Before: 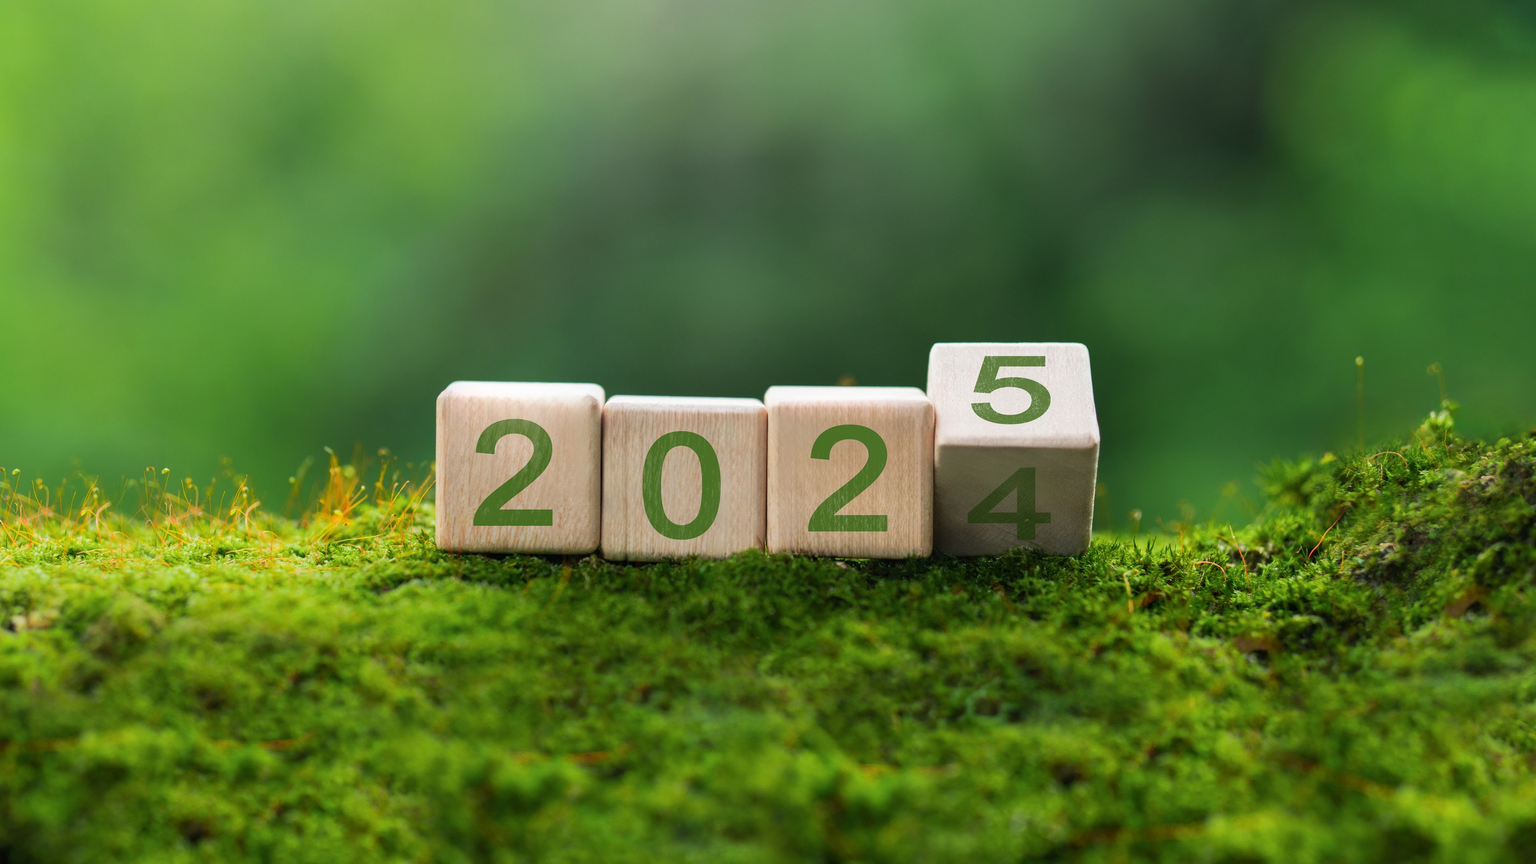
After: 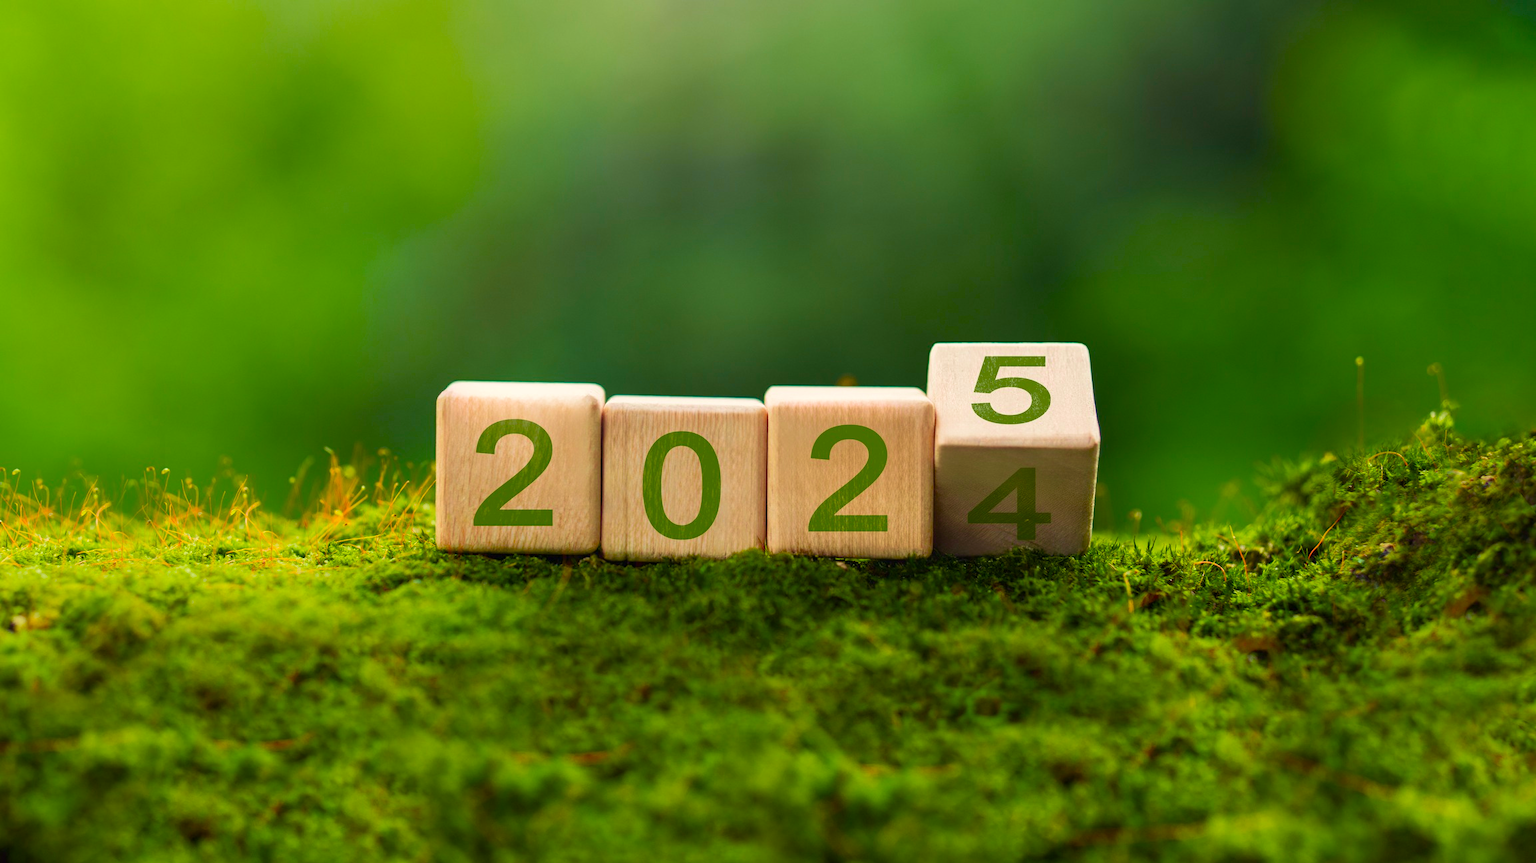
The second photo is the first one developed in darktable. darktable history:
color balance rgb: shadows lift › luminance 0.397%, shadows lift › chroma 6.761%, shadows lift › hue 301.81°, highlights gain › chroma 3.085%, highlights gain › hue 74.01°, linear chroma grading › global chroma 15.072%, perceptual saturation grading › global saturation 34.819%, perceptual saturation grading › highlights -29.814%, perceptual saturation grading › shadows 35.295%
velvia: strength 44.97%
